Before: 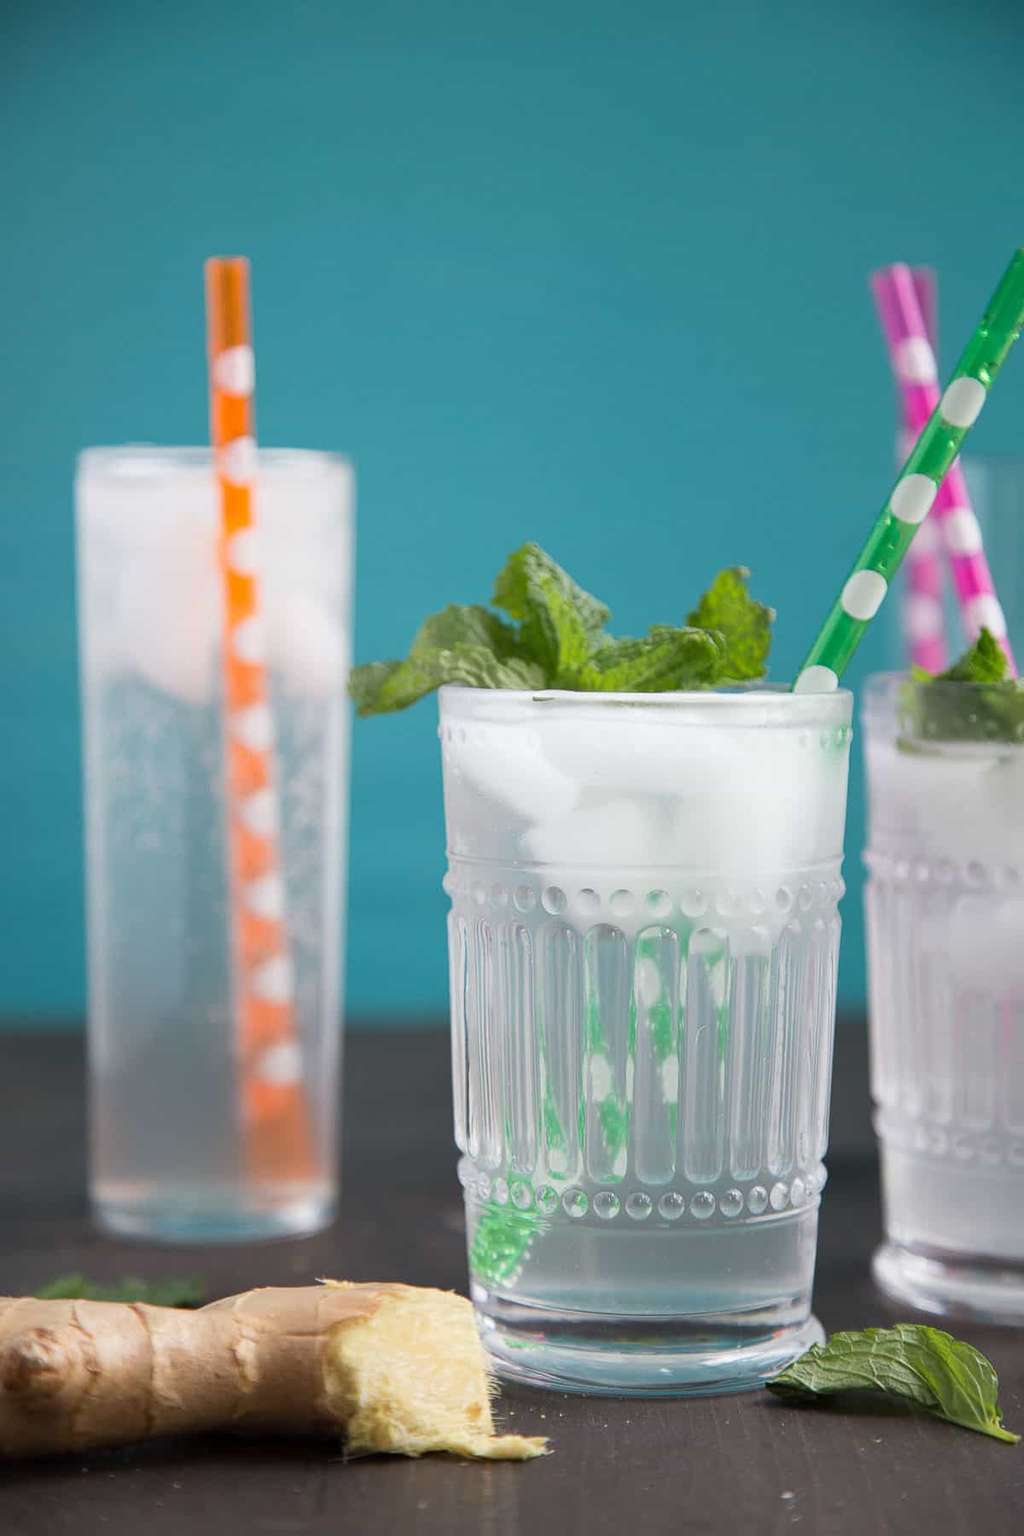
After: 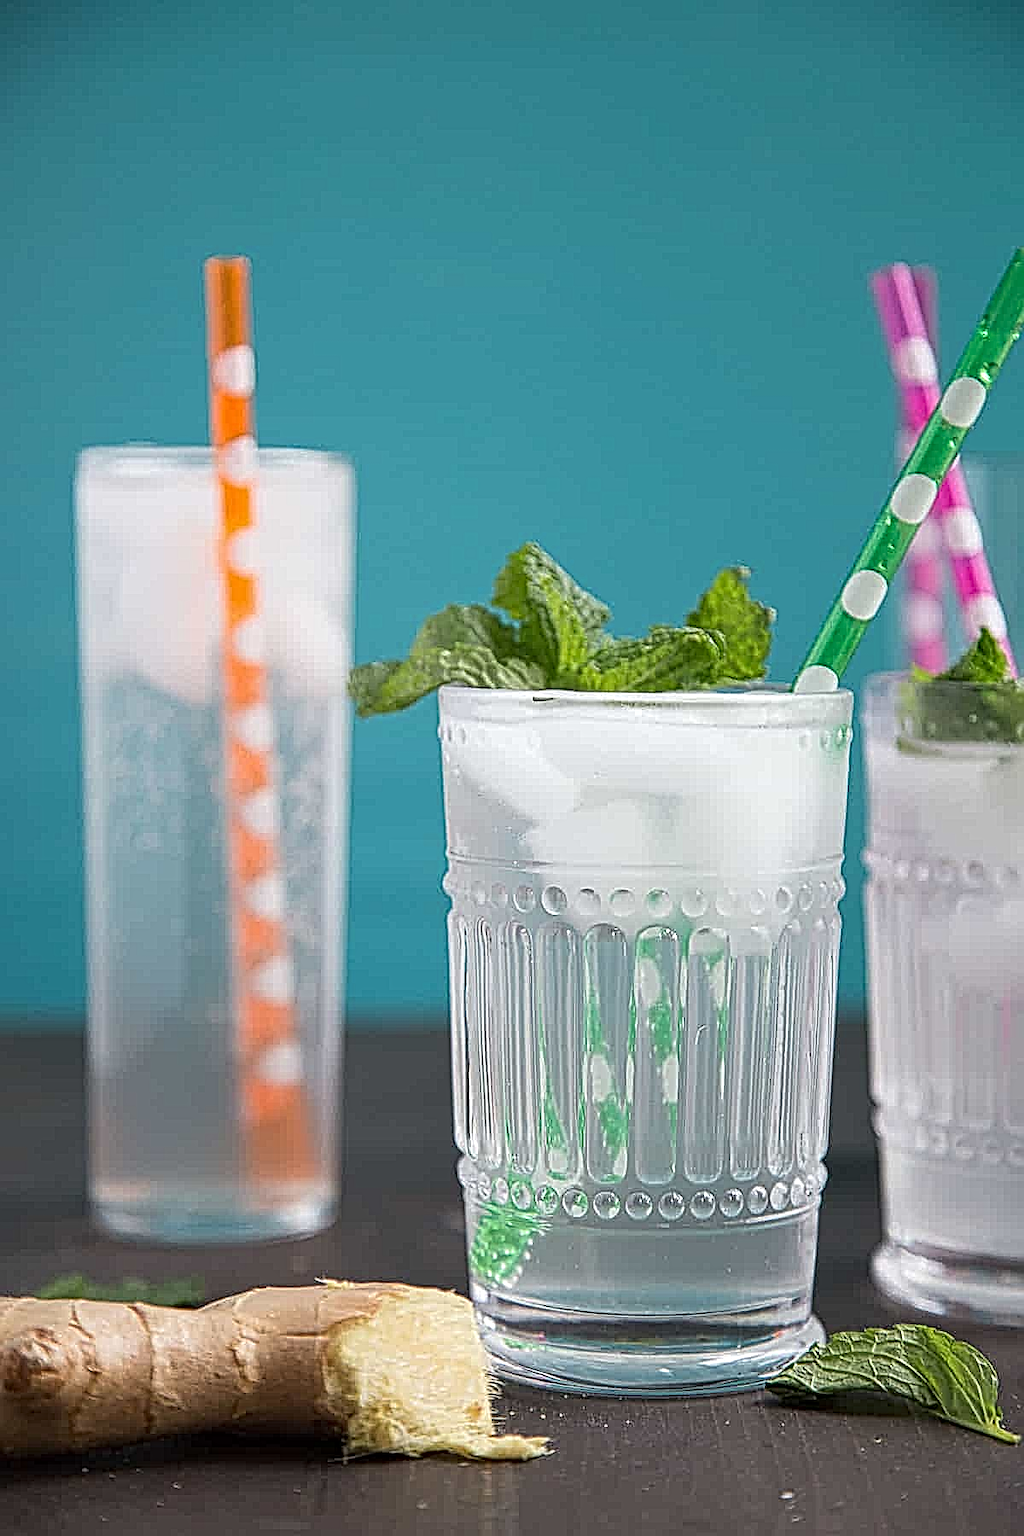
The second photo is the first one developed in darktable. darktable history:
sharpen: on, module defaults
local contrast: mode bilateral grid, contrast 20, coarseness 3, detail 299%, midtone range 0.2
